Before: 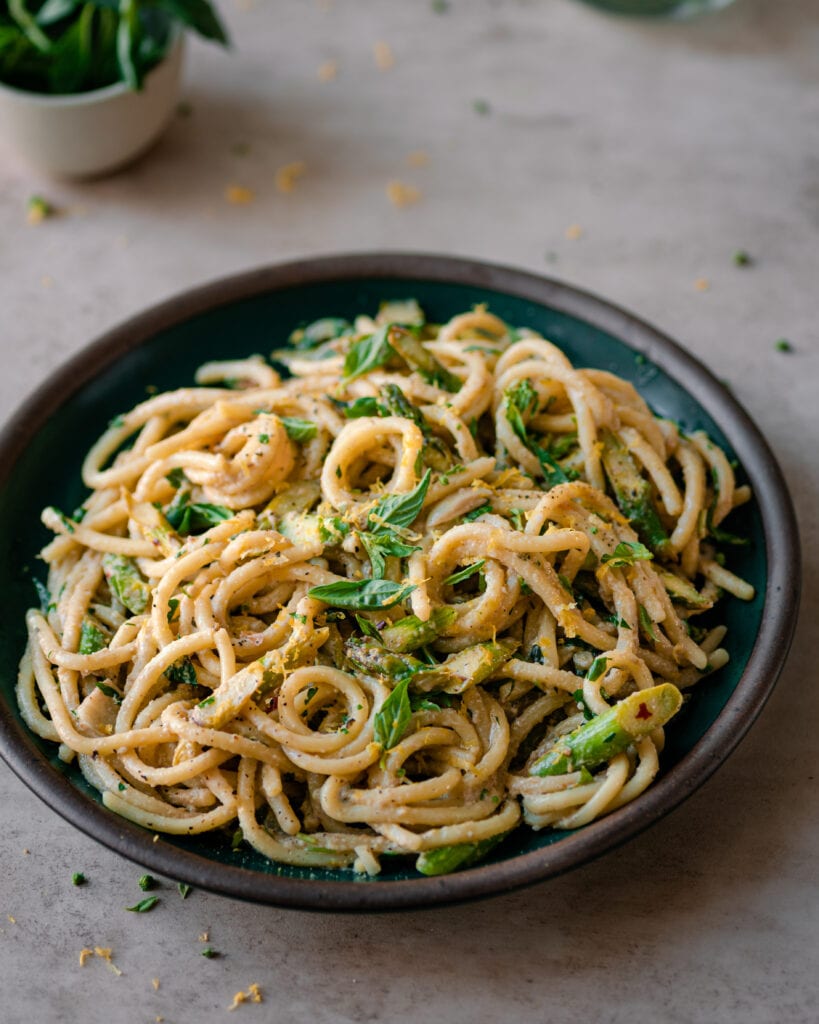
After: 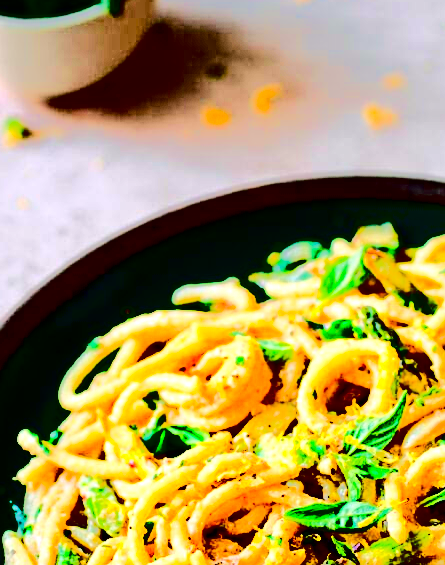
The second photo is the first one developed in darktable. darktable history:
sharpen: amount 0.21
exposure: exposure 0.611 EV, compensate highlight preservation false
tone equalizer: -8 EV -0.498 EV, -7 EV -0.321 EV, -6 EV -0.089 EV, -5 EV 0.426 EV, -4 EV 0.981 EV, -3 EV 0.777 EV, -2 EV -0.008 EV, -1 EV 0.141 EV, +0 EV -0.03 EV, edges refinement/feathering 500, mask exposure compensation -1.57 EV, preserve details no
contrast brightness saturation: contrast 0.789, brightness -0.993, saturation 0.998
crop and rotate: left 3.044%, top 7.678%, right 42.549%, bottom 37.096%
haze removal: compatibility mode true, adaptive false
